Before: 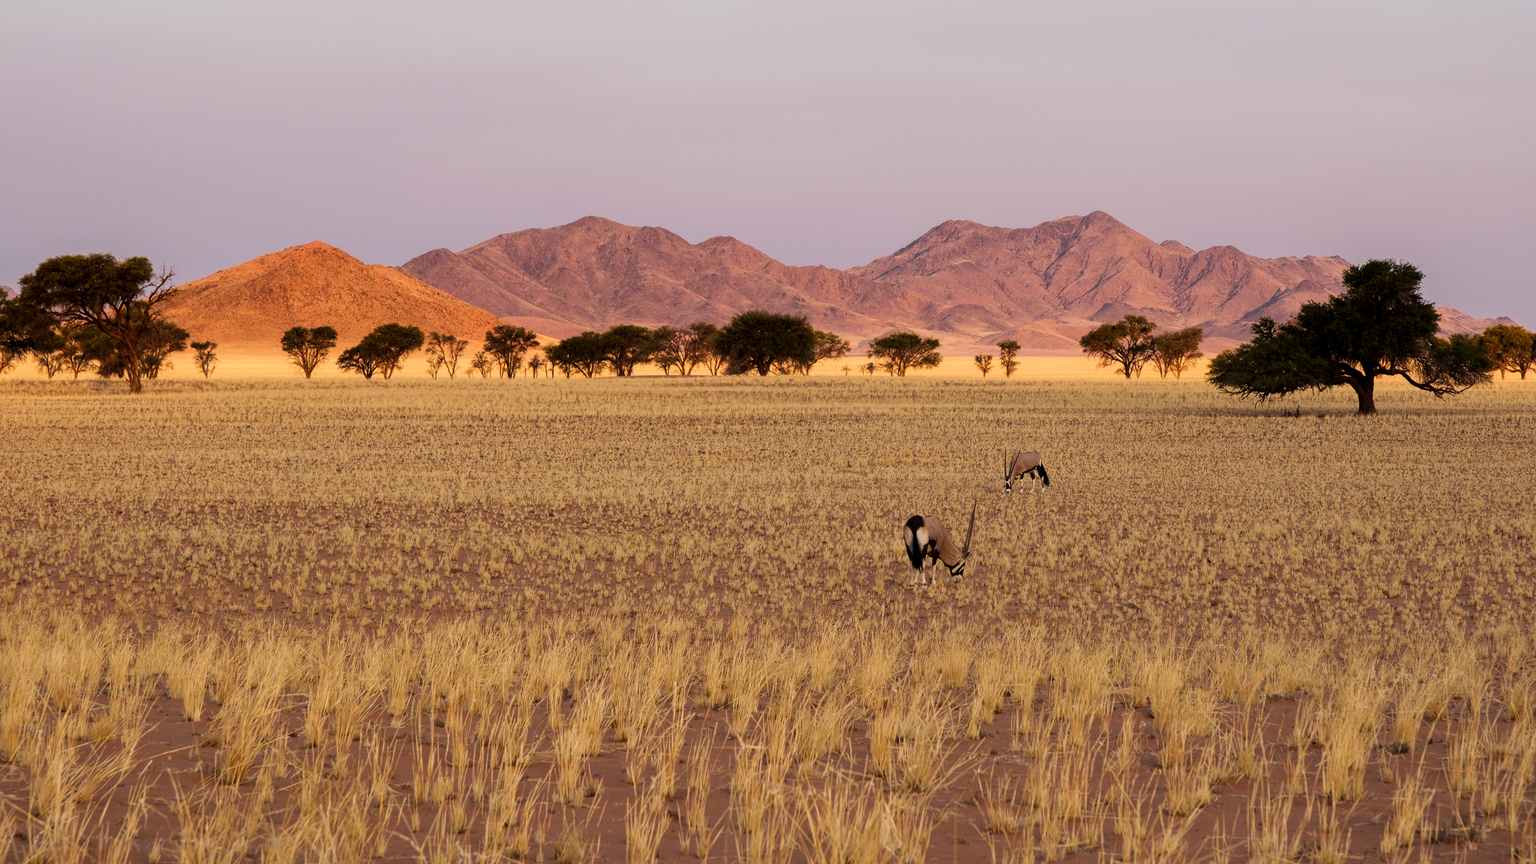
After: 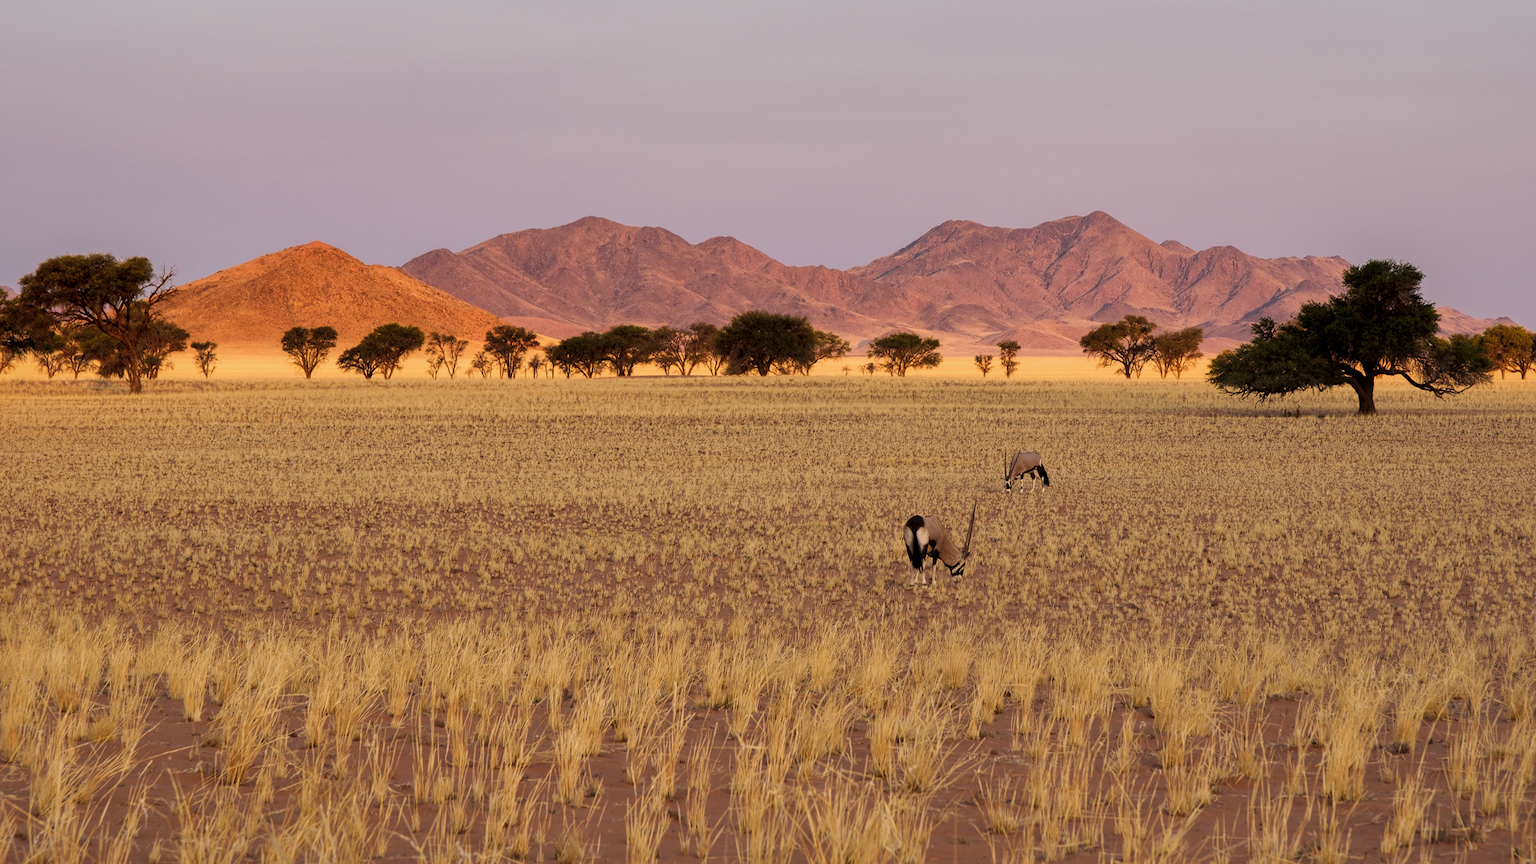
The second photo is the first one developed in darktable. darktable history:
shadows and highlights: highlights color adjustment 49.76%
